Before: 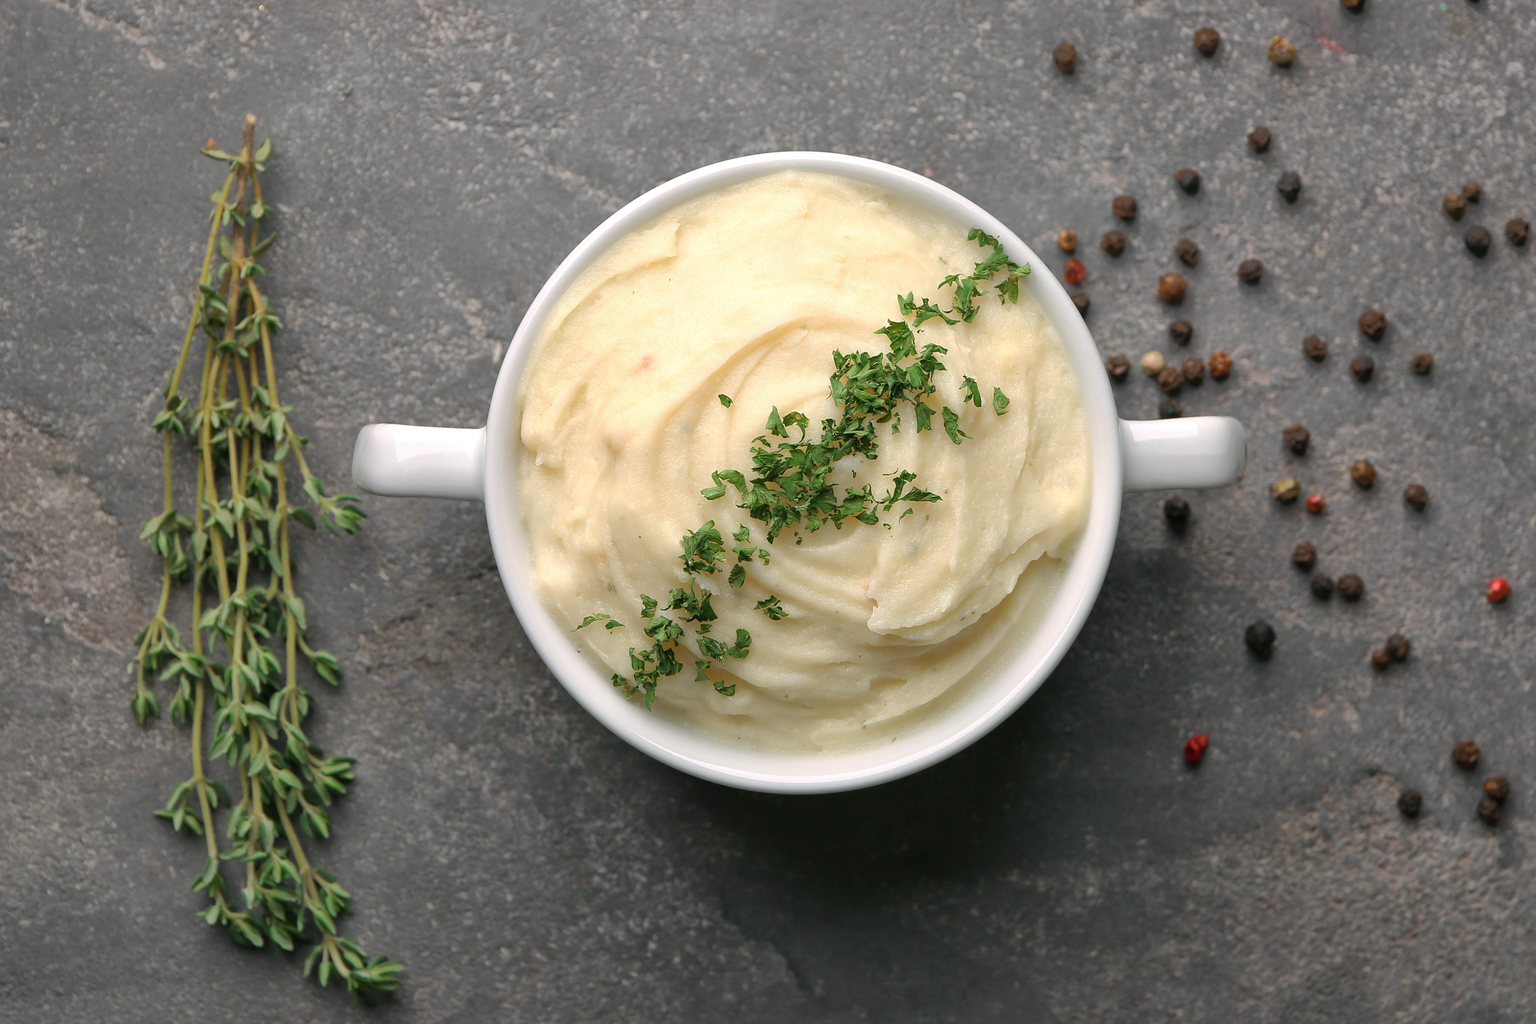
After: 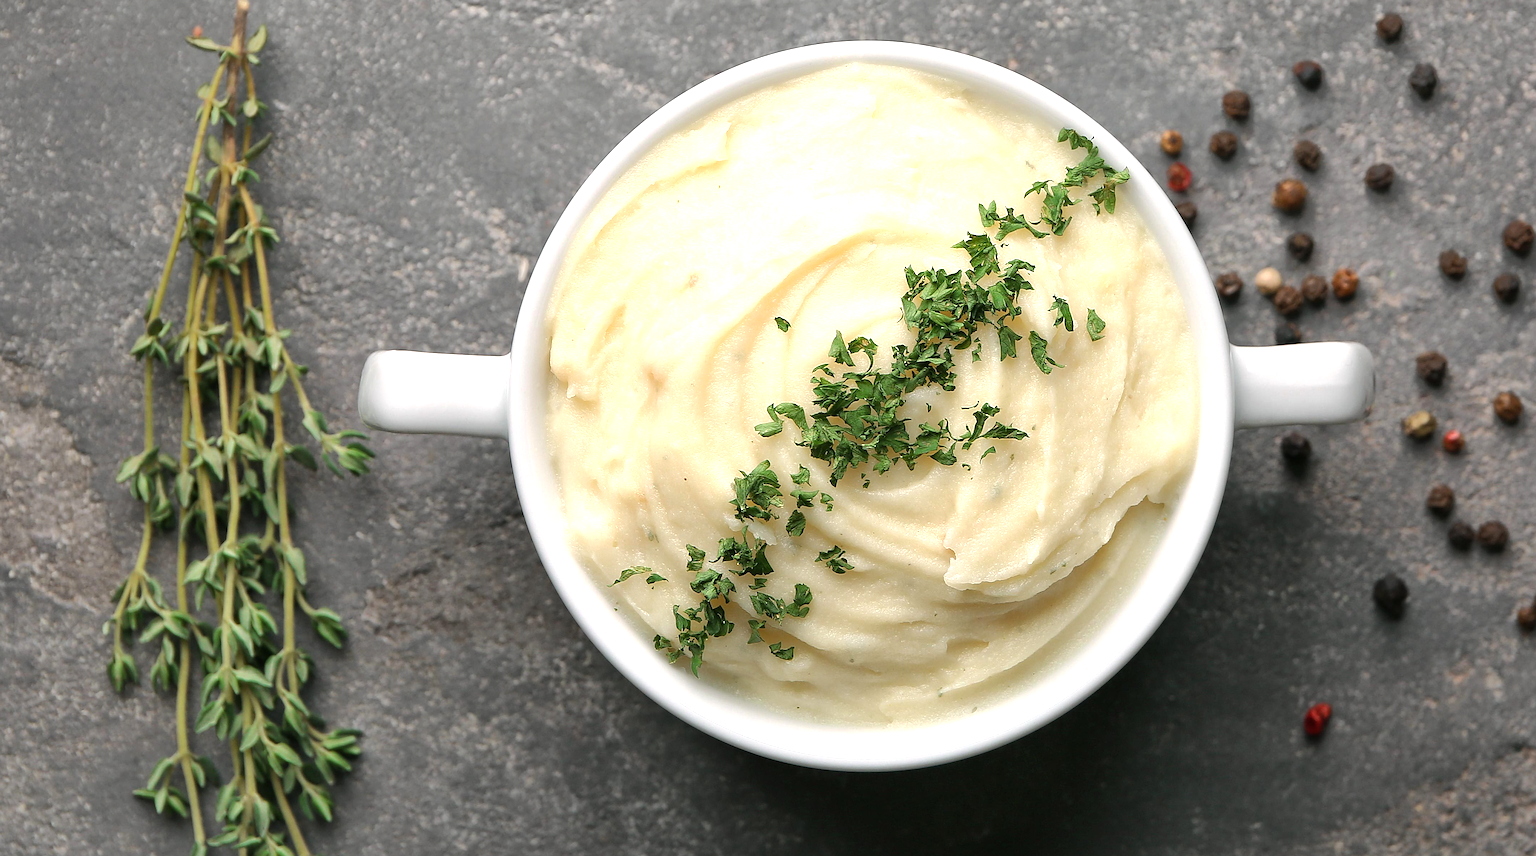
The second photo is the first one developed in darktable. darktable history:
tone equalizer: -8 EV -0.417 EV, -7 EV -0.389 EV, -6 EV -0.333 EV, -5 EV -0.222 EV, -3 EV 0.222 EV, -2 EV 0.333 EV, -1 EV 0.389 EV, +0 EV 0.417 EV, edges refinement/feathering 500, mask exposure compensation -1.57 EV, preserve details no
crop and rotate: left 2.425%, top 11.305%, right 9.6%, bottom 15.08%
sharpen: on, module defaults
exposure: exposure 0.2 EV, compensate highlight preservation false
